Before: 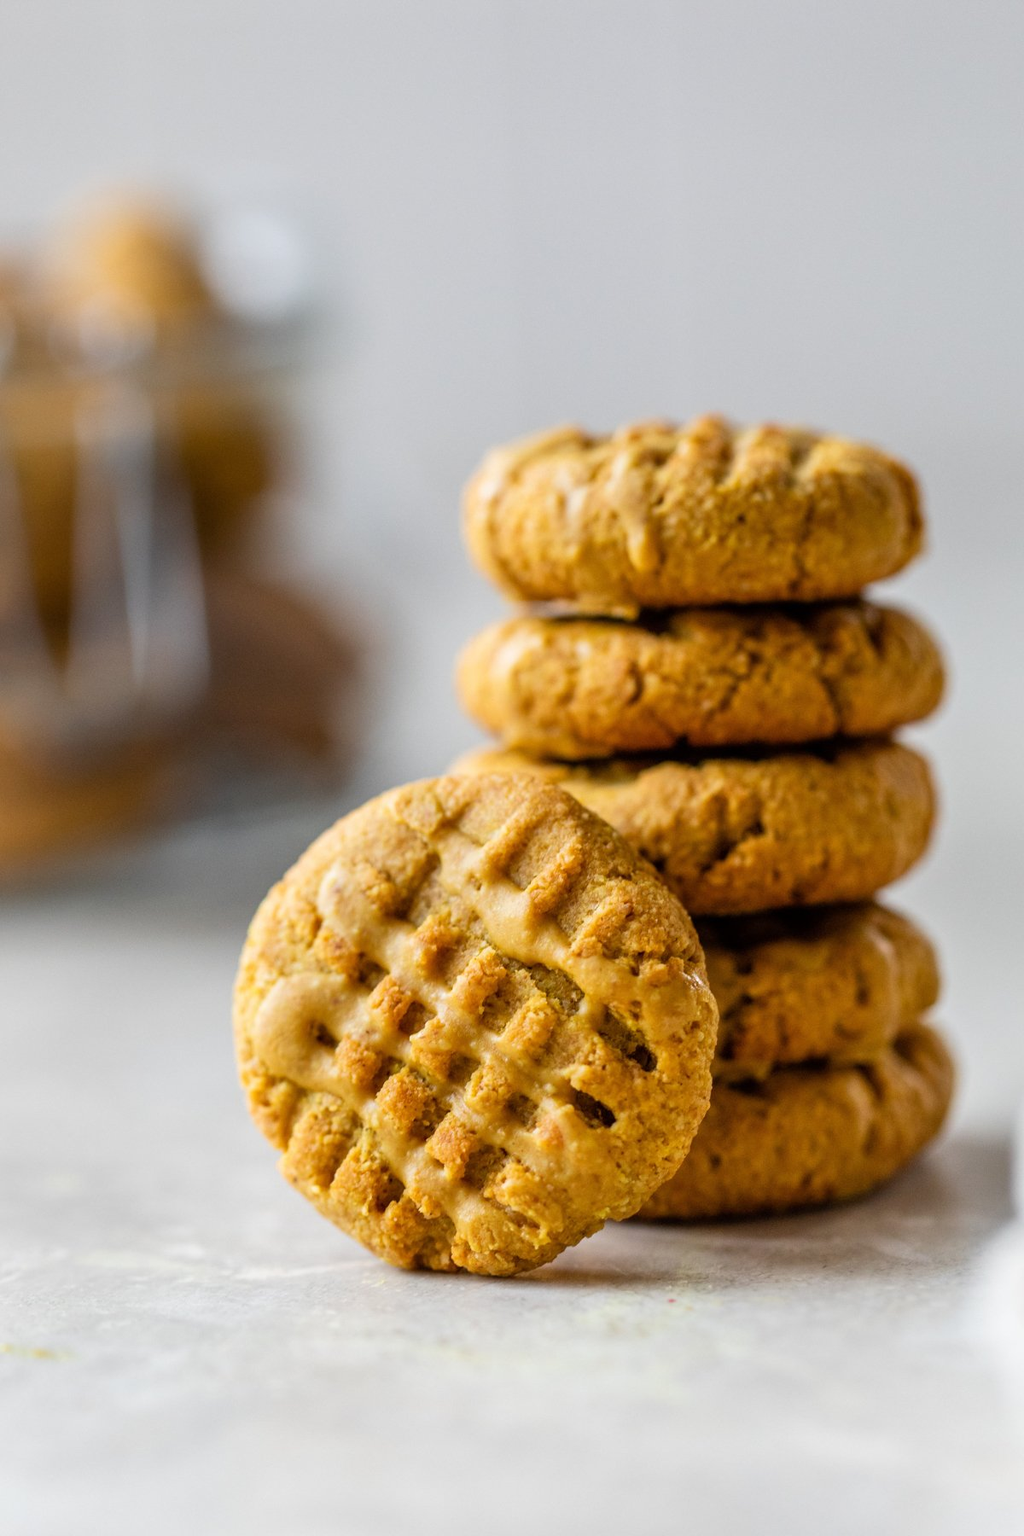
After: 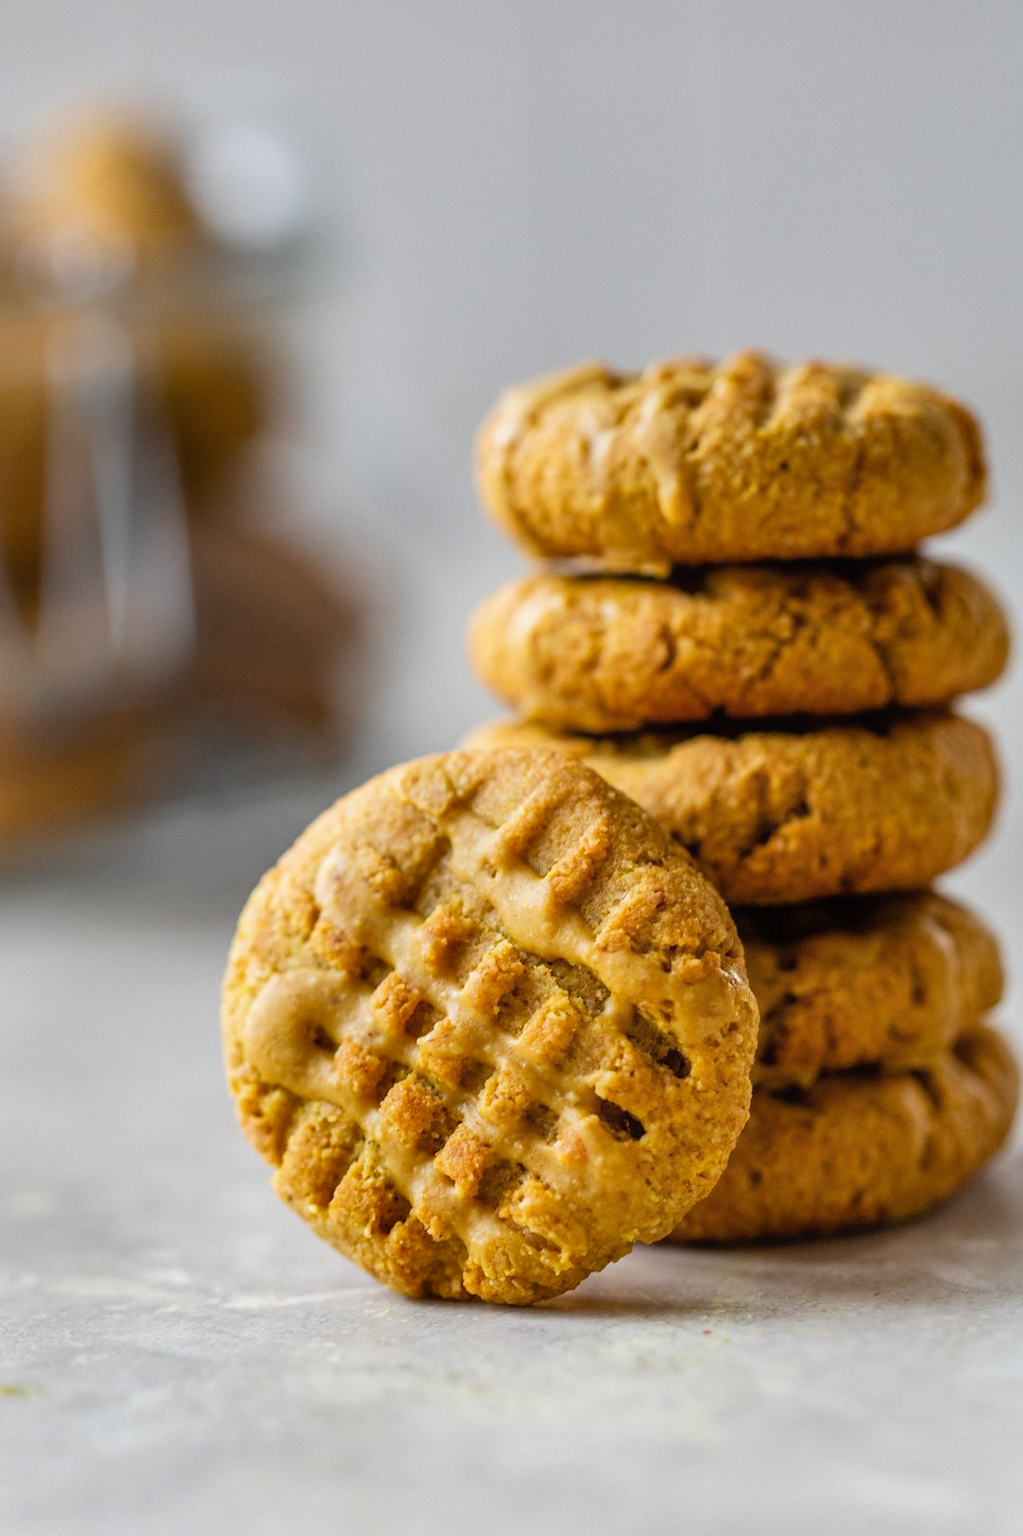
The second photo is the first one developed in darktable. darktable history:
crop: left 3.305%, top 6.436%, right 6.389%, bottom 3.258%
shadows and highlights: soften with gaussian
contrast equalizer: y [[0.5, 0.5, 0.472, 0.5, 0.5, 0.5], [0.5 ×6], [0.5 ×6], [0 ×6], [0 ×6]]
